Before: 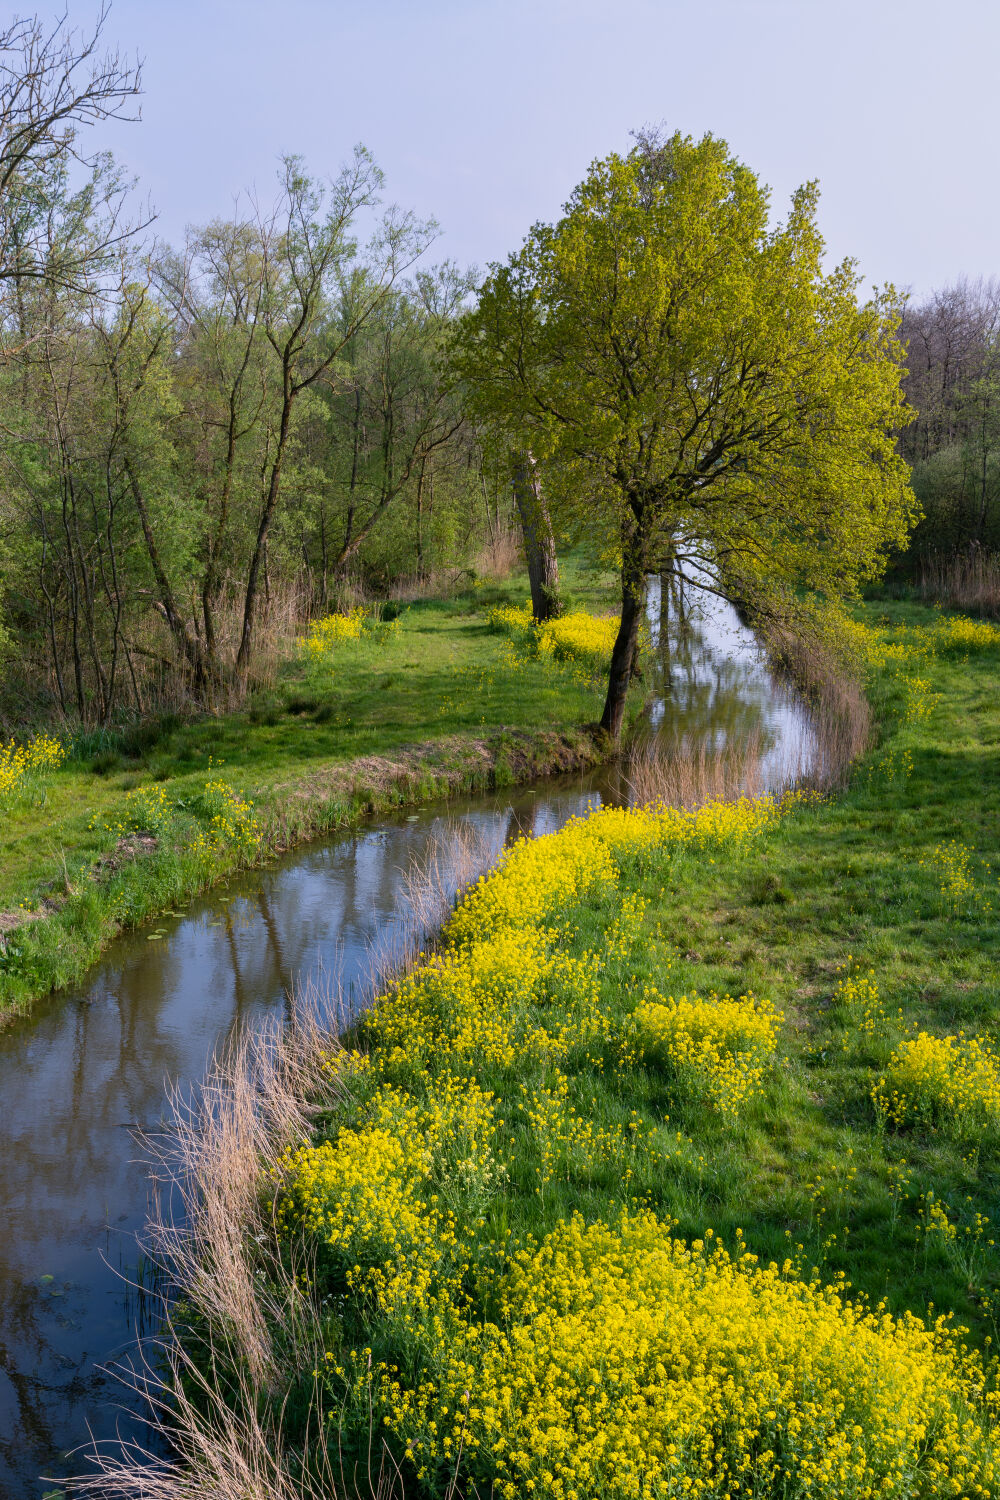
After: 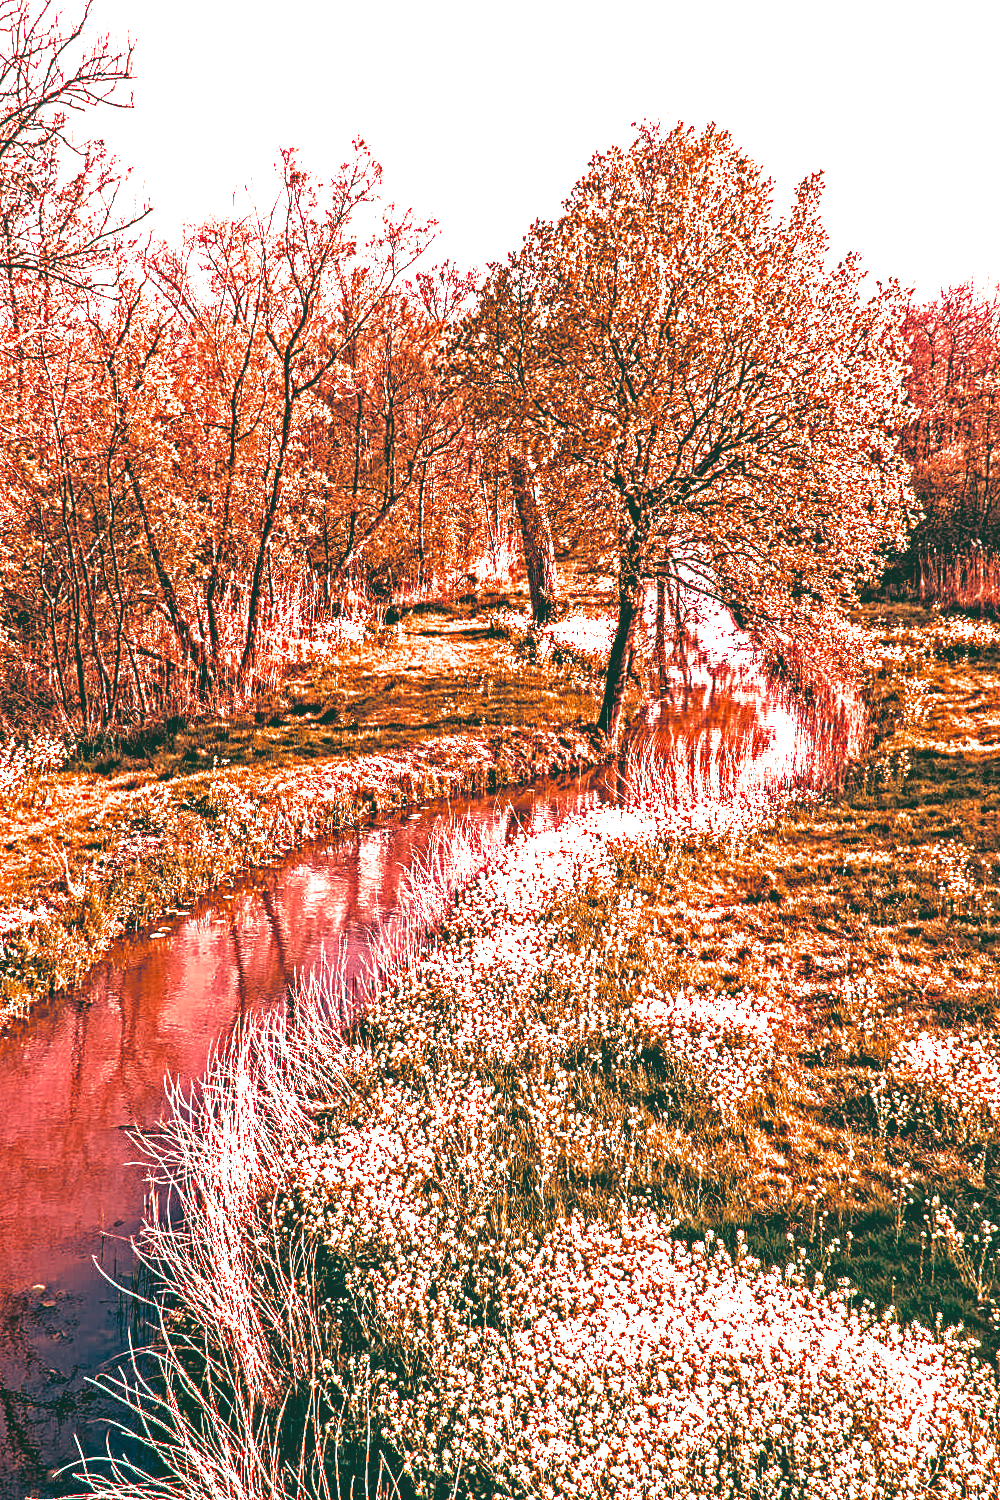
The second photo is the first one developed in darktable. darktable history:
lens correction: corrections distortion & TCA, scale 1, crop 1, focal 24, aperture 11, distance 1000, camera "Canon EOS 6D", lens "Canon EF 24-105mm f/4L IS USM"
white balance: red 3
split-toning: shadows › hue 216°, shadows › saturation 1, highlights › hue 57.6°, balance -33.4
rgb curve: curves: ch0 [(0.123, 0.061) (0.995, 0.887)]; ch1 [(0.06, 0.116) (1, 0.906)]; ch2 [(0, 0) (0.824, 0.69) (1, 1)], mode RGB, independent channels, compensate middle gray true
local contrast: highlights 68%, shadows 68%, detail 82%, midtone range 0.325
contrast equalizer: octaves 7, y [[0.406, 0.494, 0.589, 0.753, 0.877, 0.999], [0.5 ×6], [0.5 ×6], [0 ×6], [0 ×6]]
